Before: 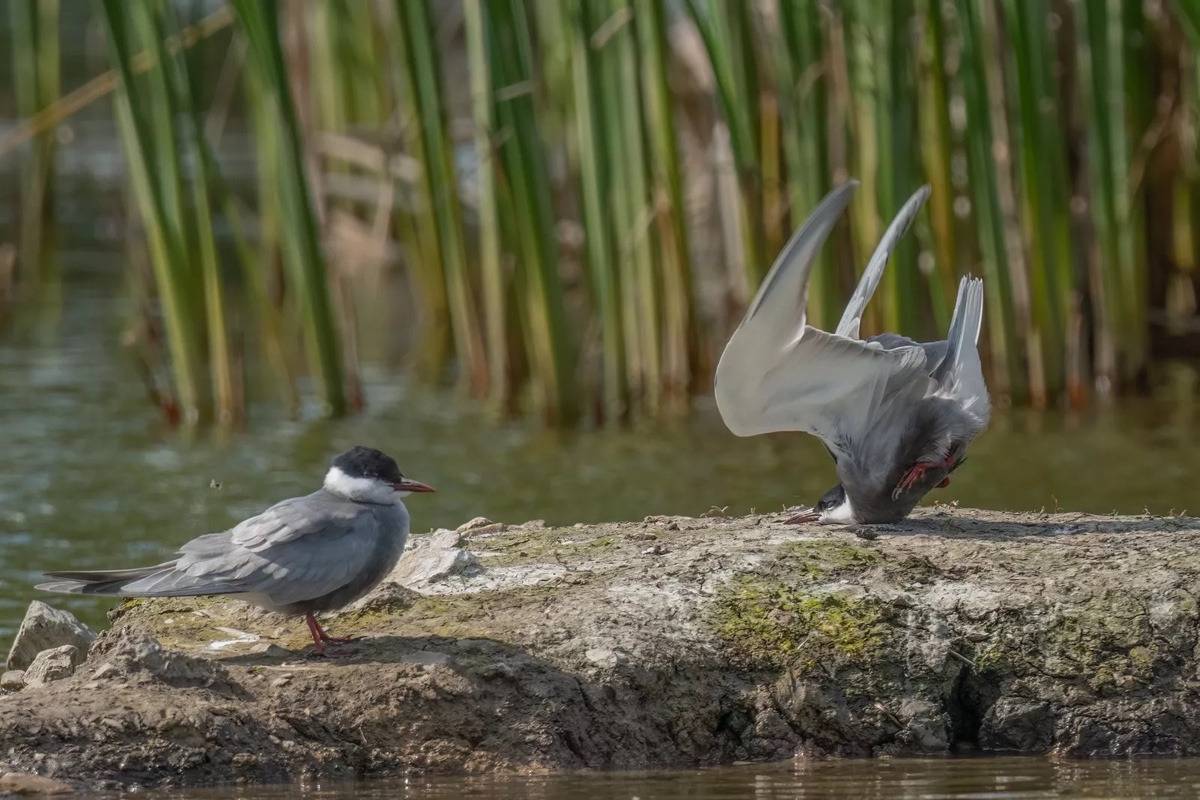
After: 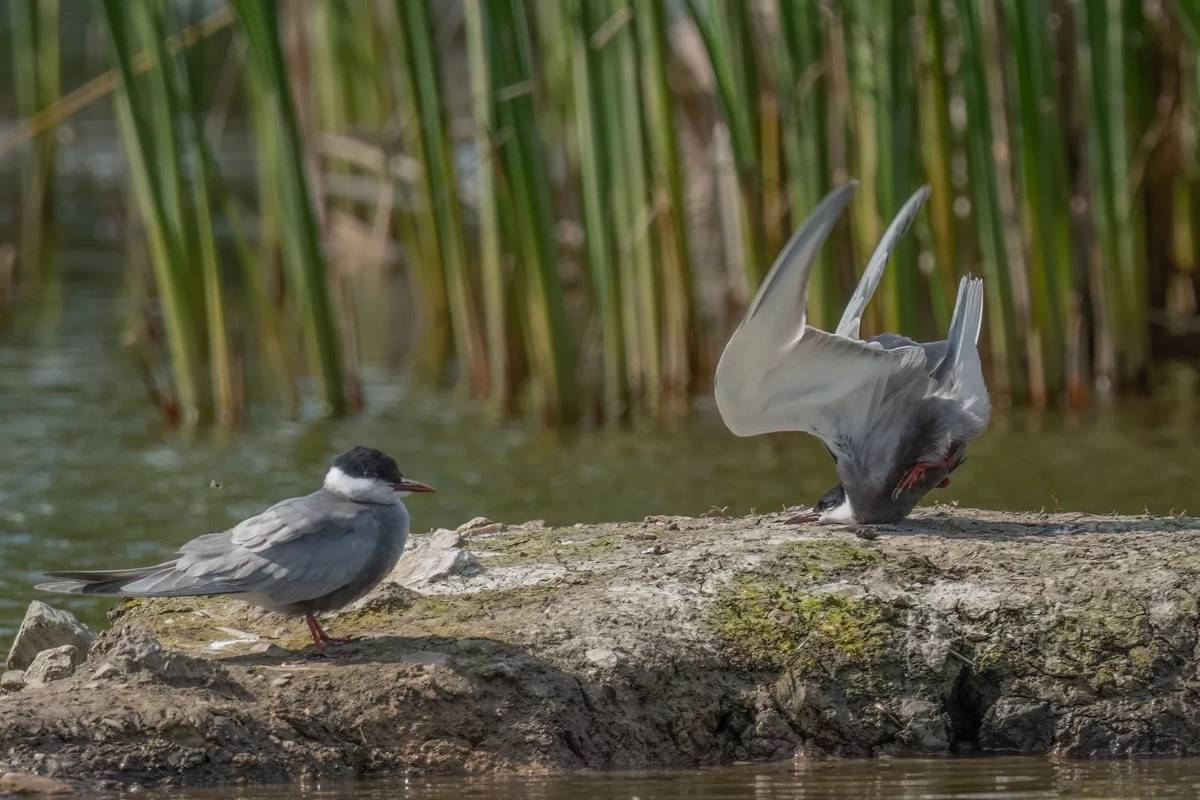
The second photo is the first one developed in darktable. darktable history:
exposure: exposure -0.07 EV, compensate highlight preservation false
color zones: curves: ch0 [(0, 0.5) (0.143, 0.5) (0.286, 0.5) (0.429, 0.5) (0.571, 0.5) (0.714, 0.476) (0.857, 0.5) (1, 0.5)]; ch2 [(0, 0.5) (0.143, 0.5) (0.286, 0.5) (0.429, 0.5) (0.571, 0.5) (0.714, 0.487) (0.857, 0.5) (1, 0.5)]
